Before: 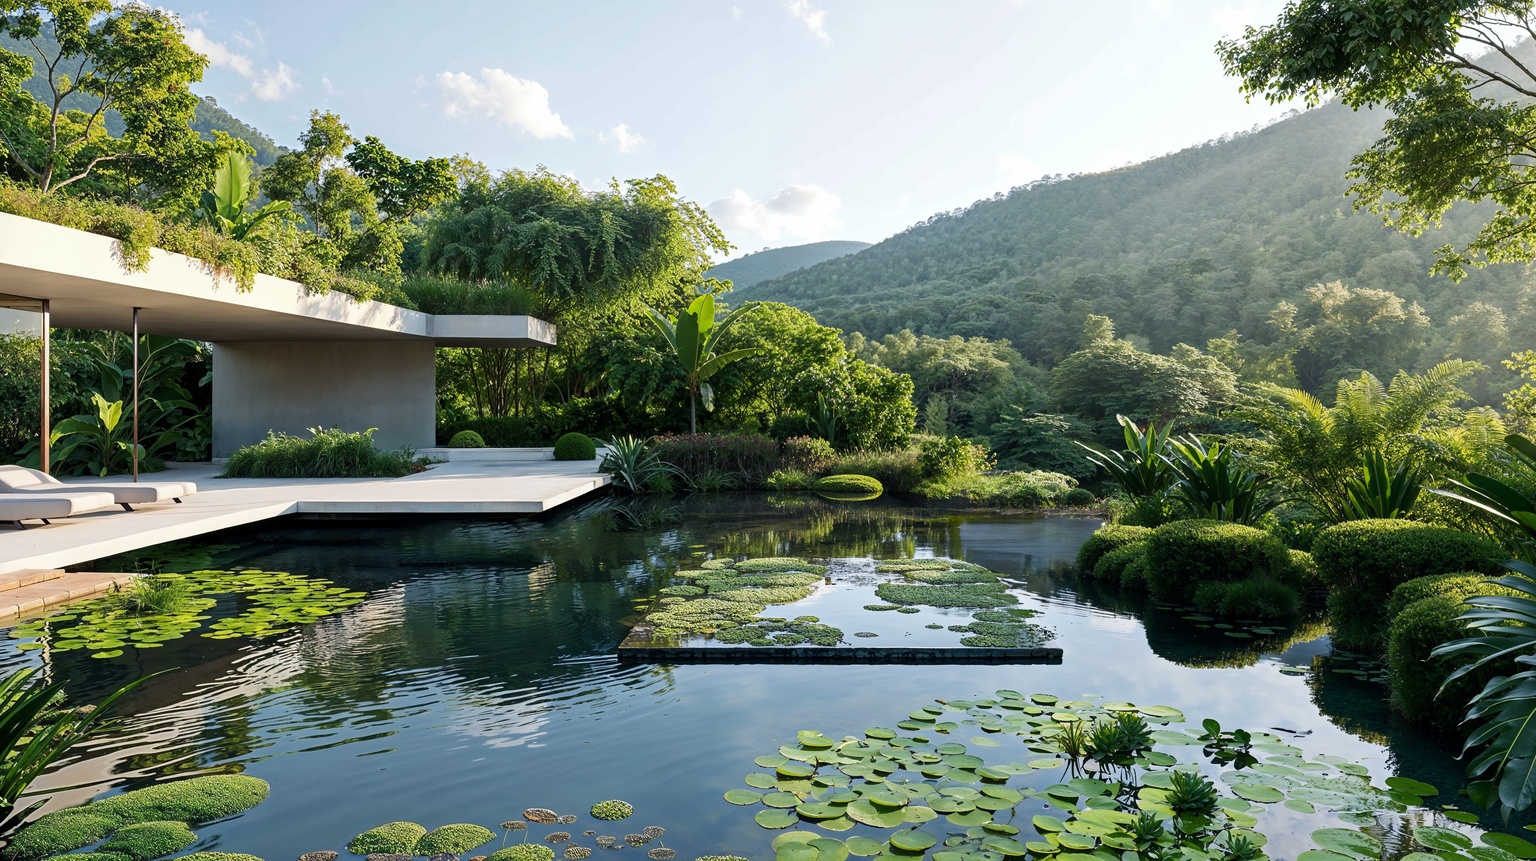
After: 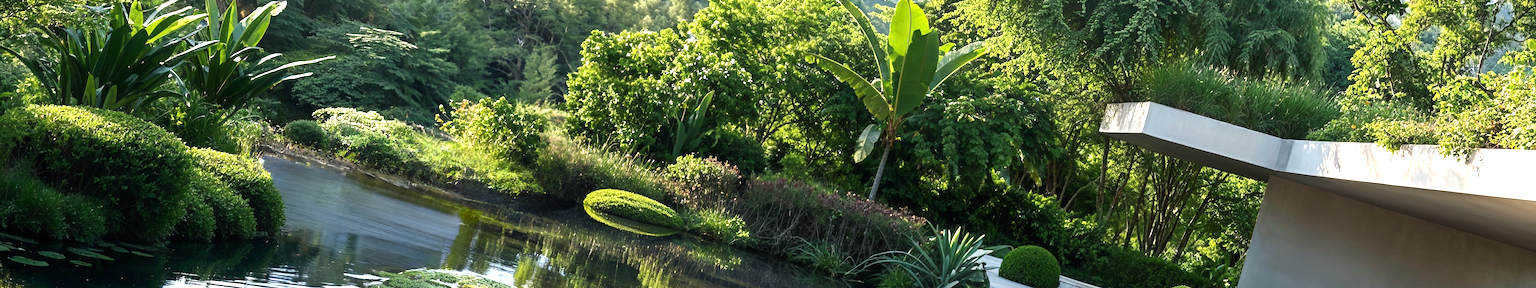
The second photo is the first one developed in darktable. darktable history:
exposure: black level correction 0, exposure 0.7 EV, compensate exposure bias true, compensate highlight preservation false
crop and rotate: angle 16.12°, top 30.835%, bottom 35.653%
